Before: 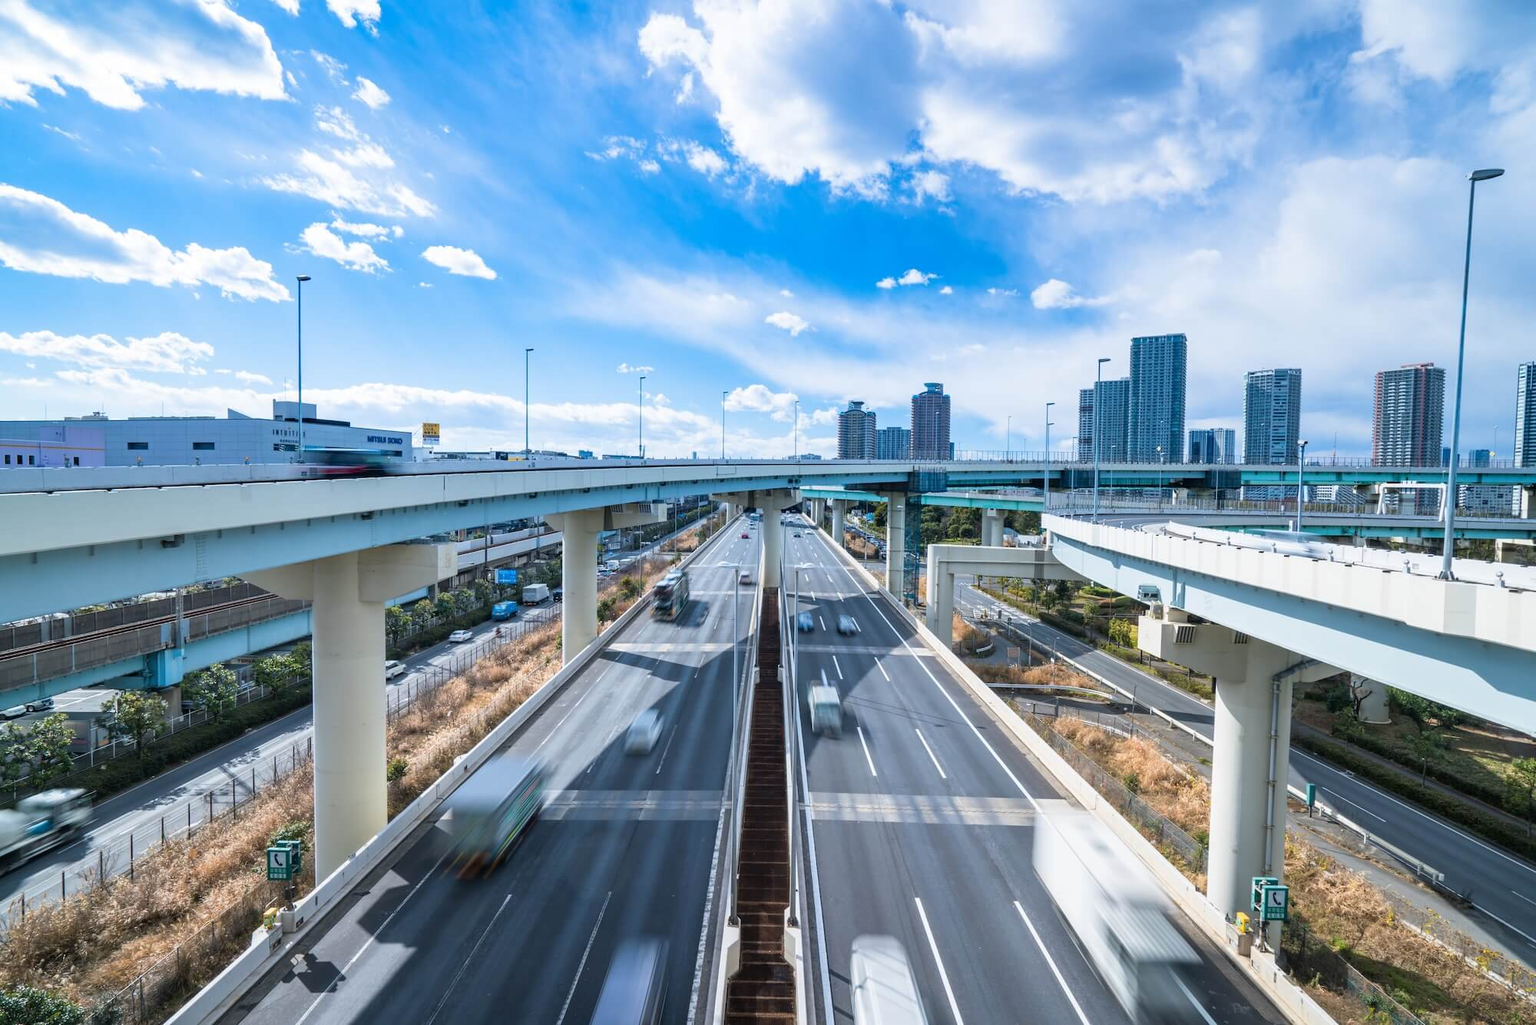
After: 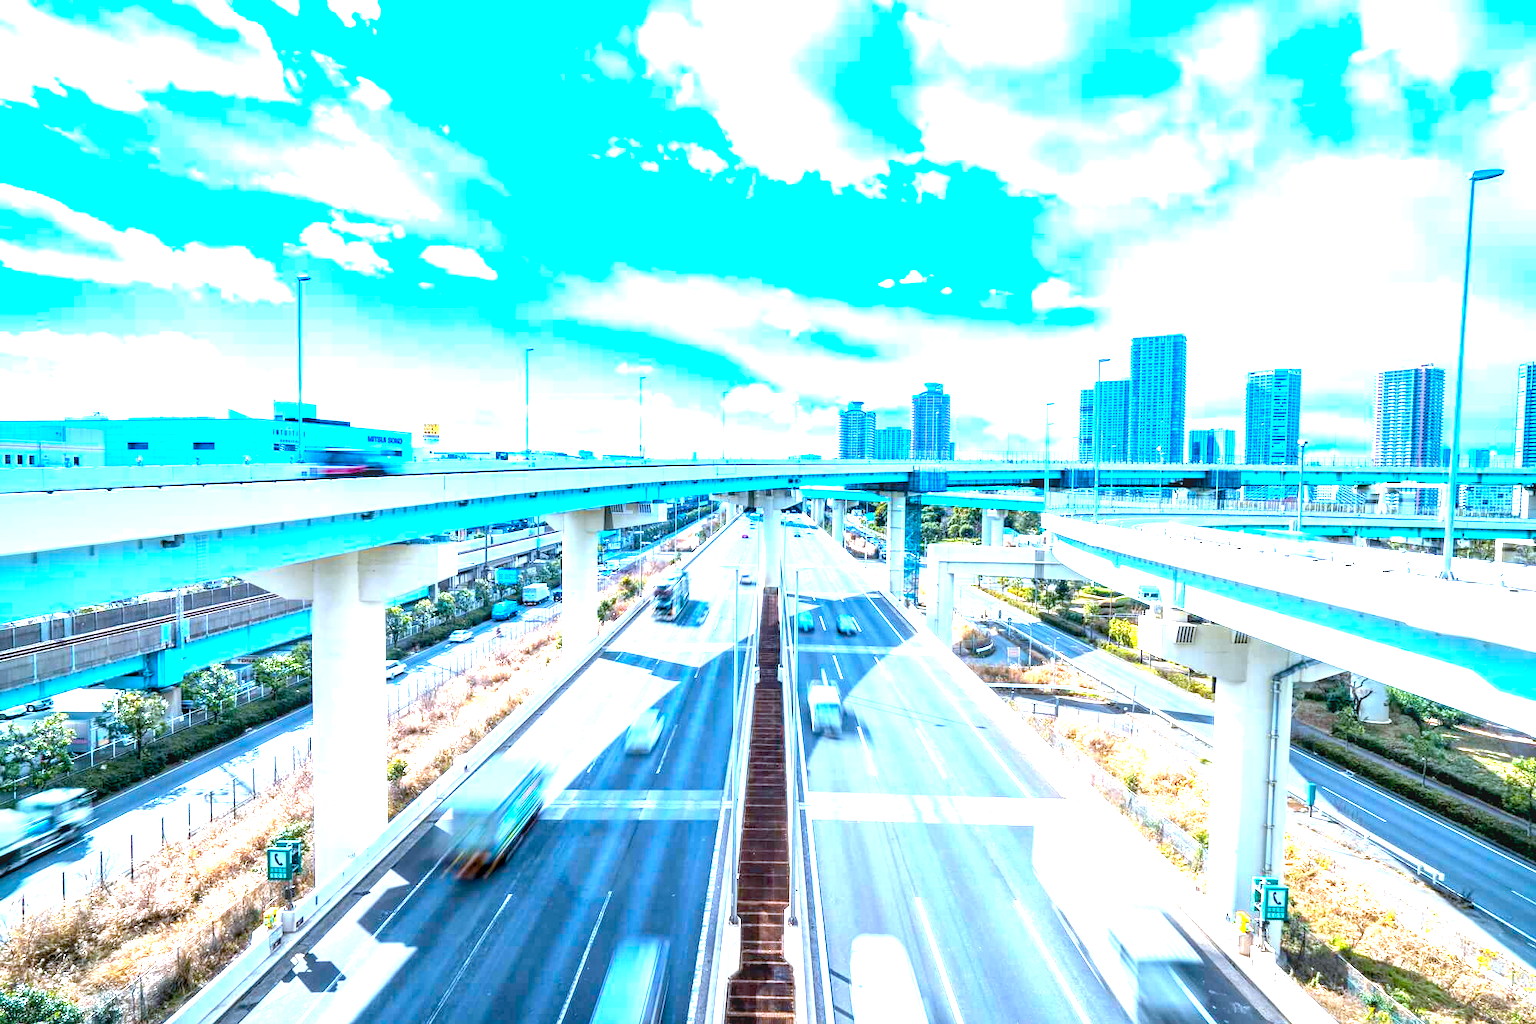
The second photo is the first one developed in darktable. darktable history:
contrast brightness saturation: contrast 0.07
color correction: highlights a* -2.24, highlights b* -18.1
exposure: black level correction 0.005, exposure 2.084 EV, compensate highlight preservation false
color balance rgb: perceptual saturation grading › global saturation 30%, global vibrance 20%
local contrast: on, module defaults
